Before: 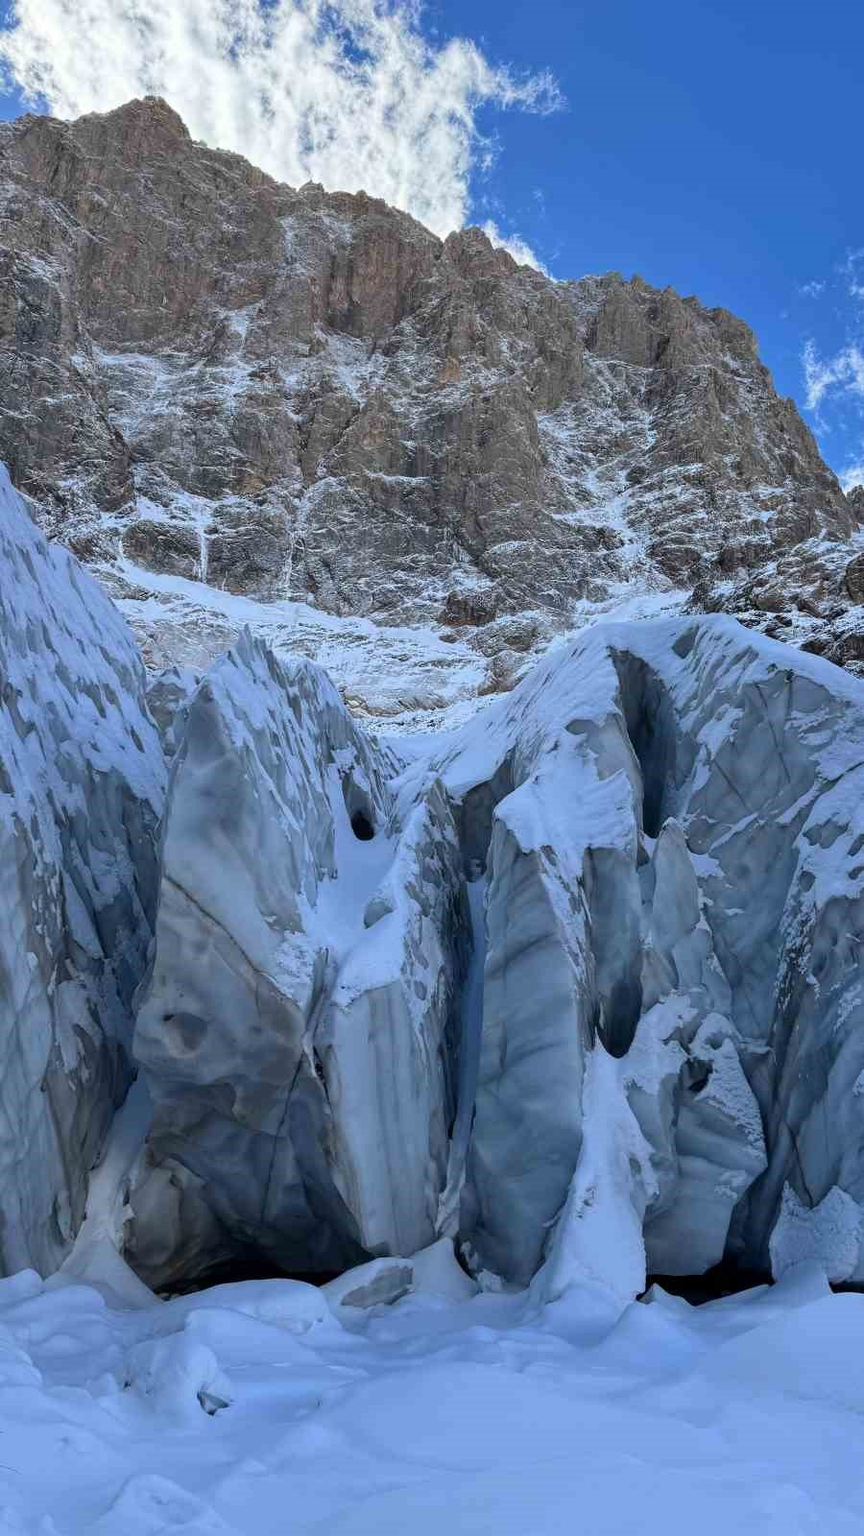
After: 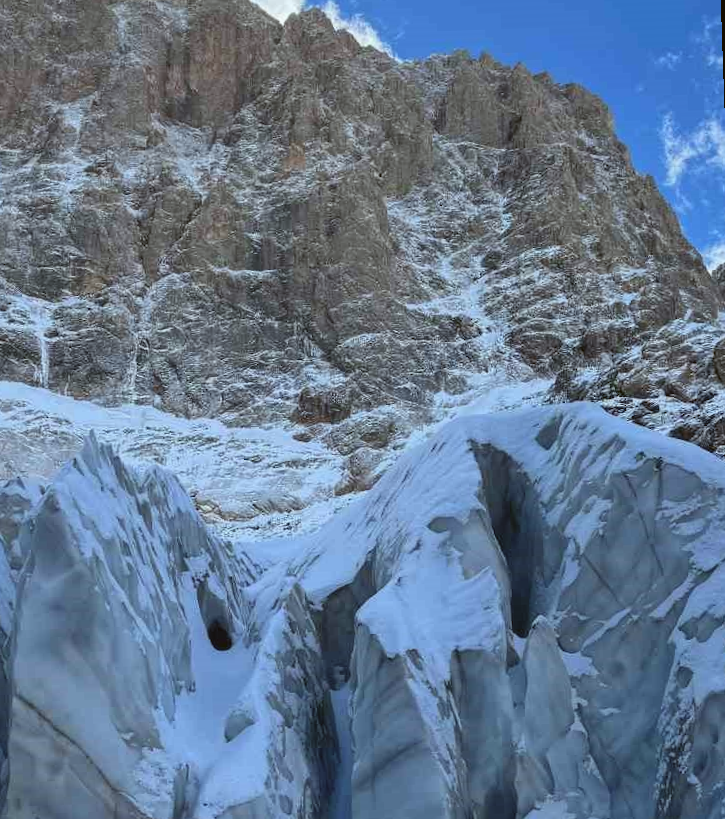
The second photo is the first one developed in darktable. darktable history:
tone equalizer: on, module defaults
rotate and perspective: rotation -2°, crop left 0.022, crop right 0.978, crop top 0.049, crop bottom 0.951
color balance: lift [1.004, 1.002, 1.002, 0.998], gamma [1, 1.007, 1.002, 0.993], gain [1, 0.977, 1.013, 1.023], contrast -3.64%
crop: left 18.38%, top 11.092%, right 2.134%, bottom 33.217%
